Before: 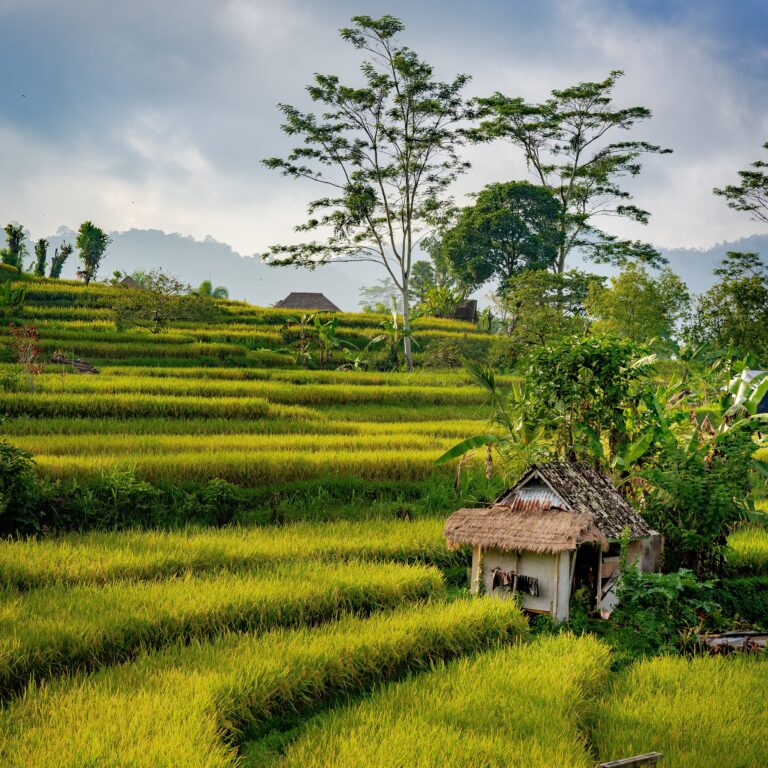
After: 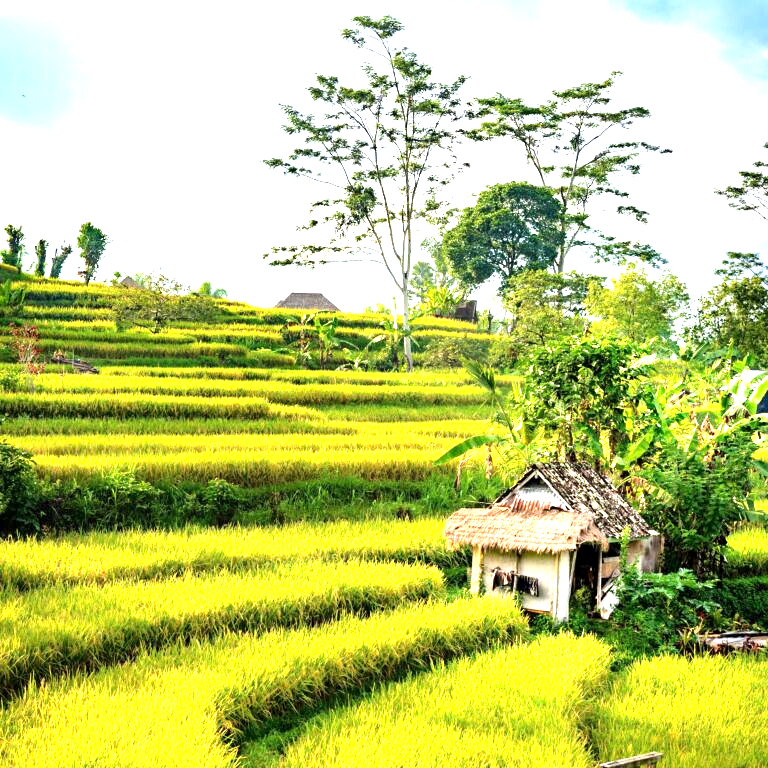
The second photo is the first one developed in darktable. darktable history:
exposure: black level correction 0.001, exposure 1.646 EV, compensate exposure bias true, compensate highlight preservation false
tone equalizer: -8 EV -0.417 EV, -7 EV -0.389 EV, -6 EV -0.333 EV, -5 EV -0.222 EV, -3 EV 0.222 EV, -2 EV 0.333 EV, -1 EV 0.389 EV, +0 EV 0.417 EV, edges refinement/feathering 500, mask exposure compensation -1.57 EV, preserve details no
